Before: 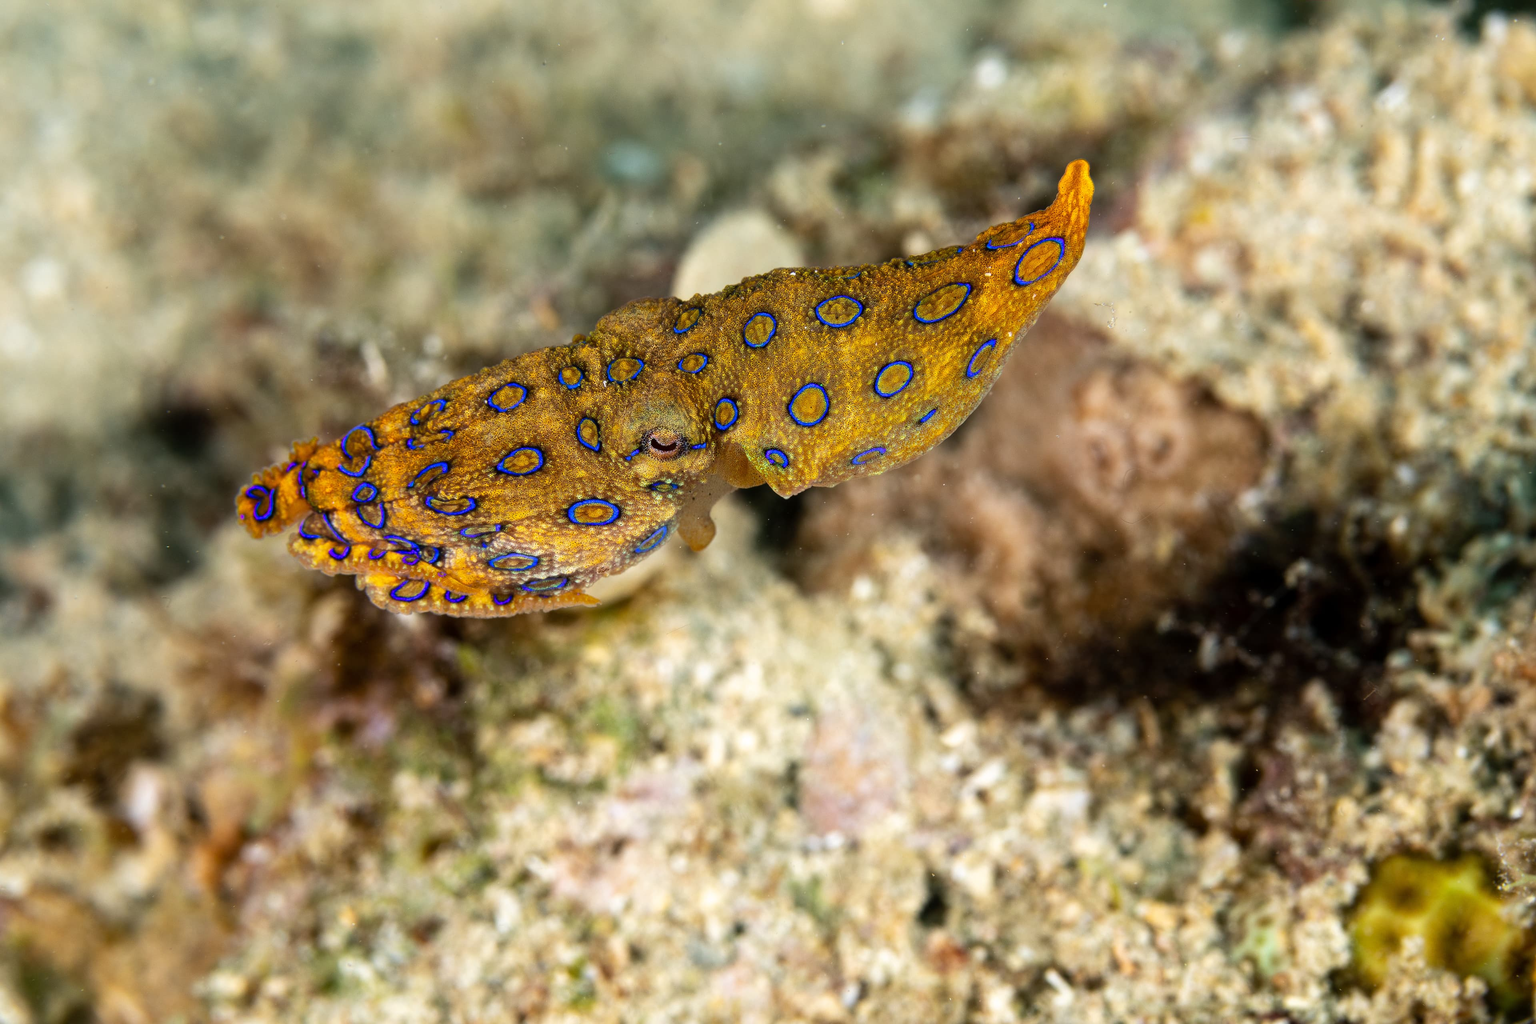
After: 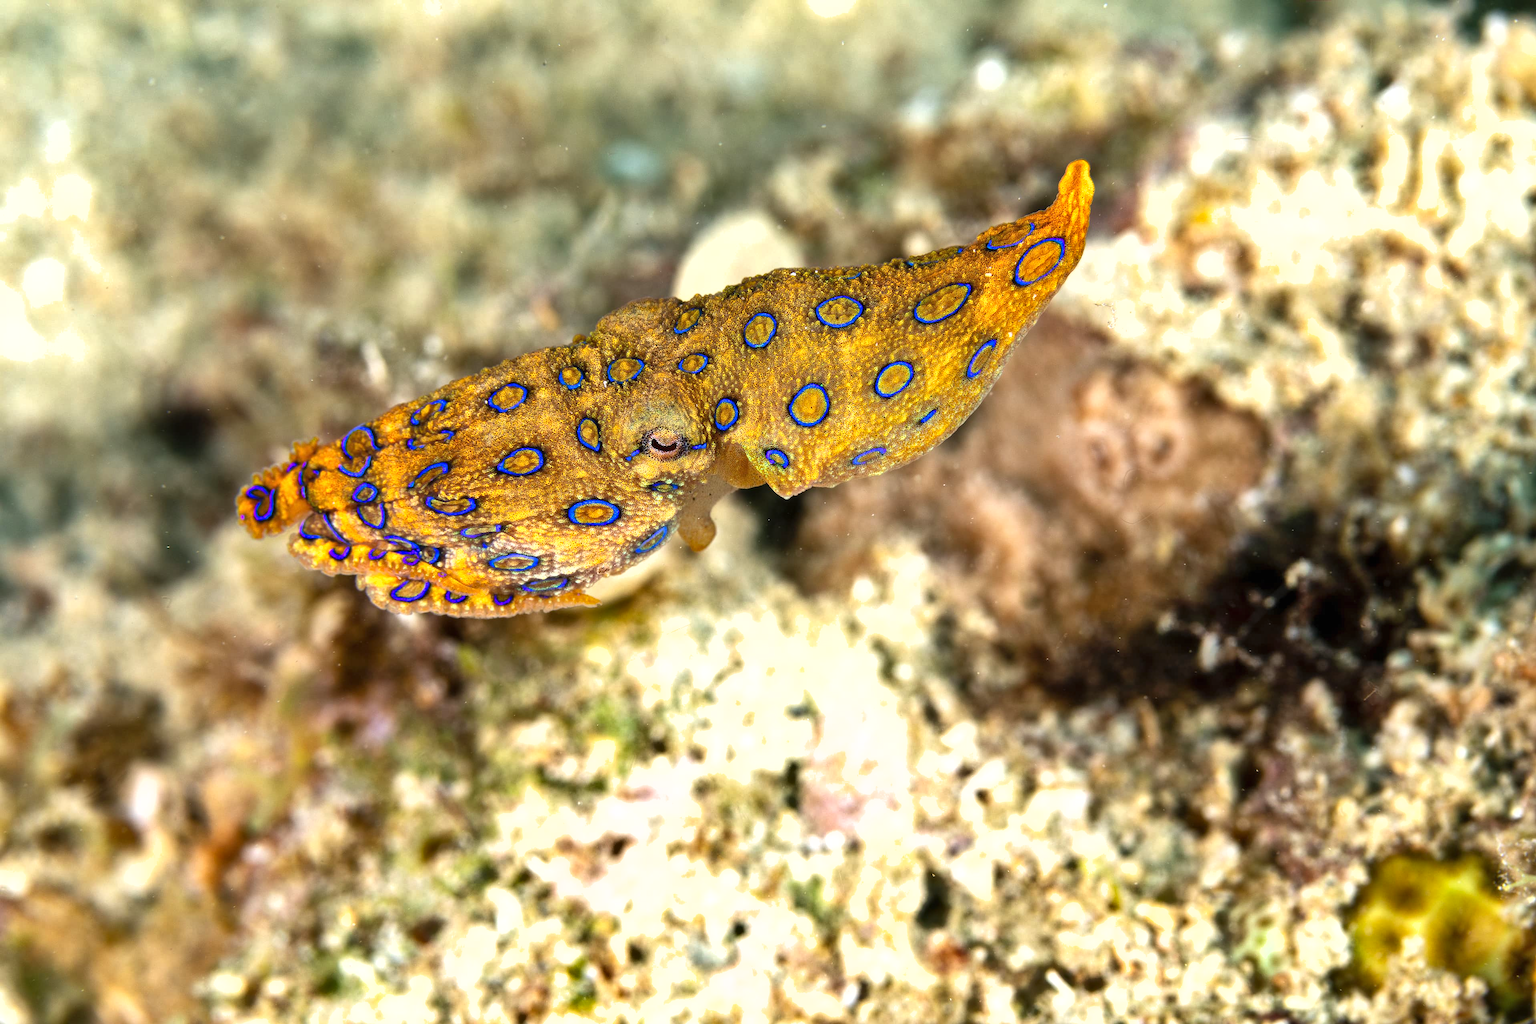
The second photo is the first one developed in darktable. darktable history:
exposure: black level correction 0, exposure 0.7 EV, compensate exposure bias true, compensate highlight preservation false
shadows and highlights: low approximation 0.01, soften with gaussian
